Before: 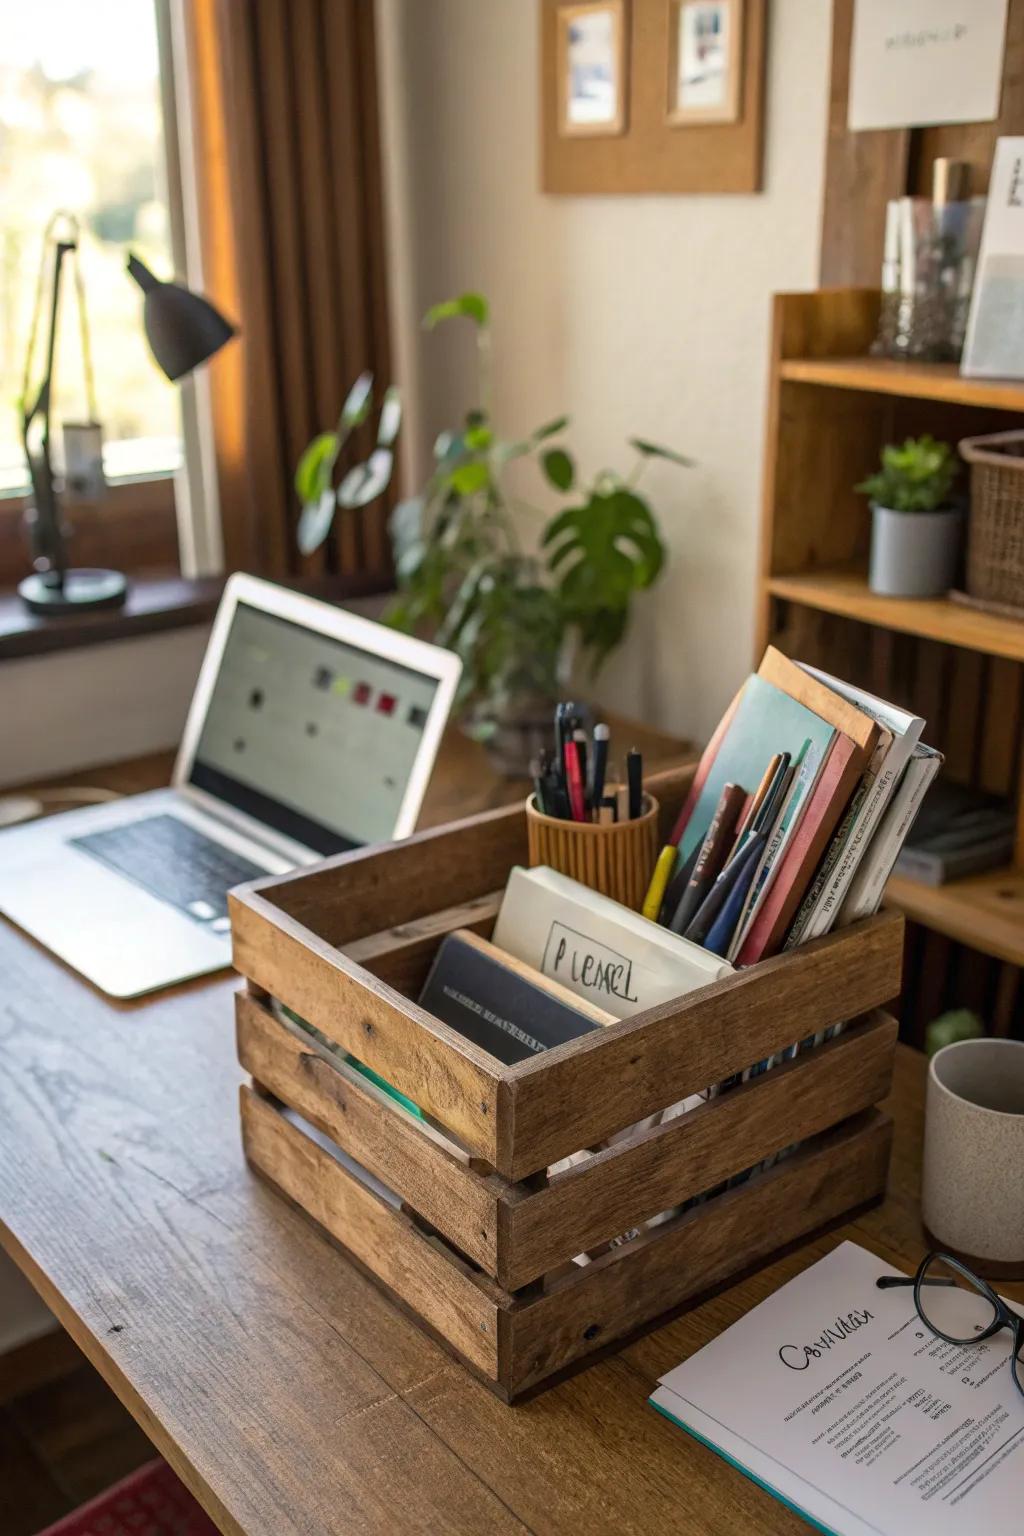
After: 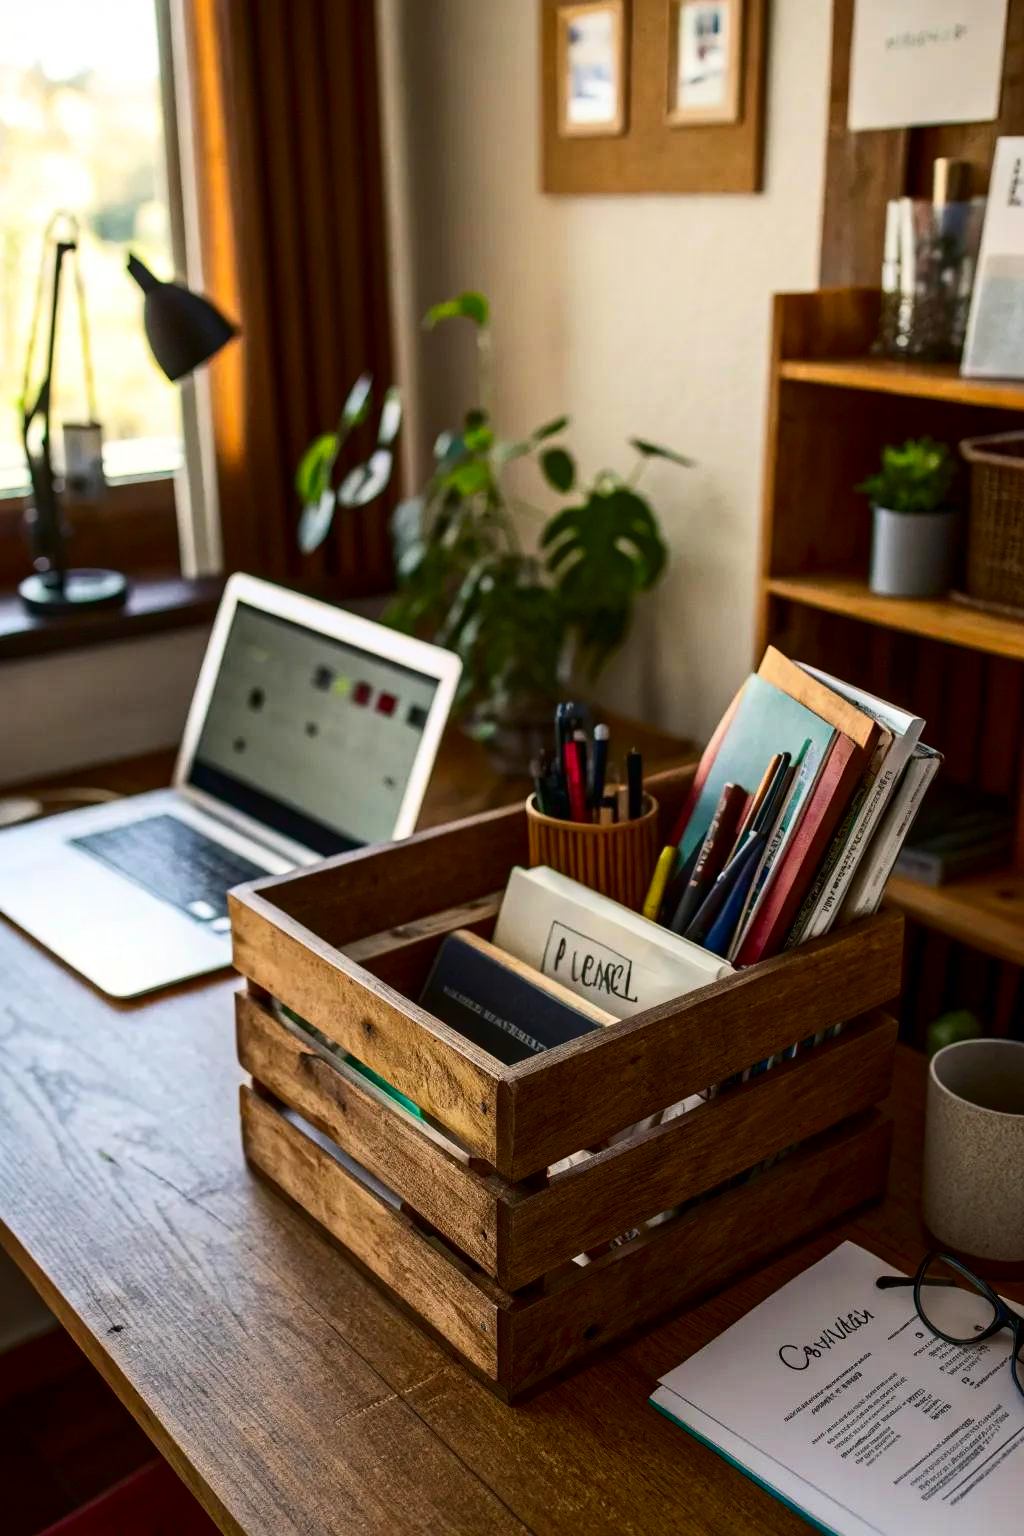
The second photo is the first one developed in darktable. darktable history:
contrast brightness saturation: contrast 0.219, brightness -0.194, saturation 0.239
